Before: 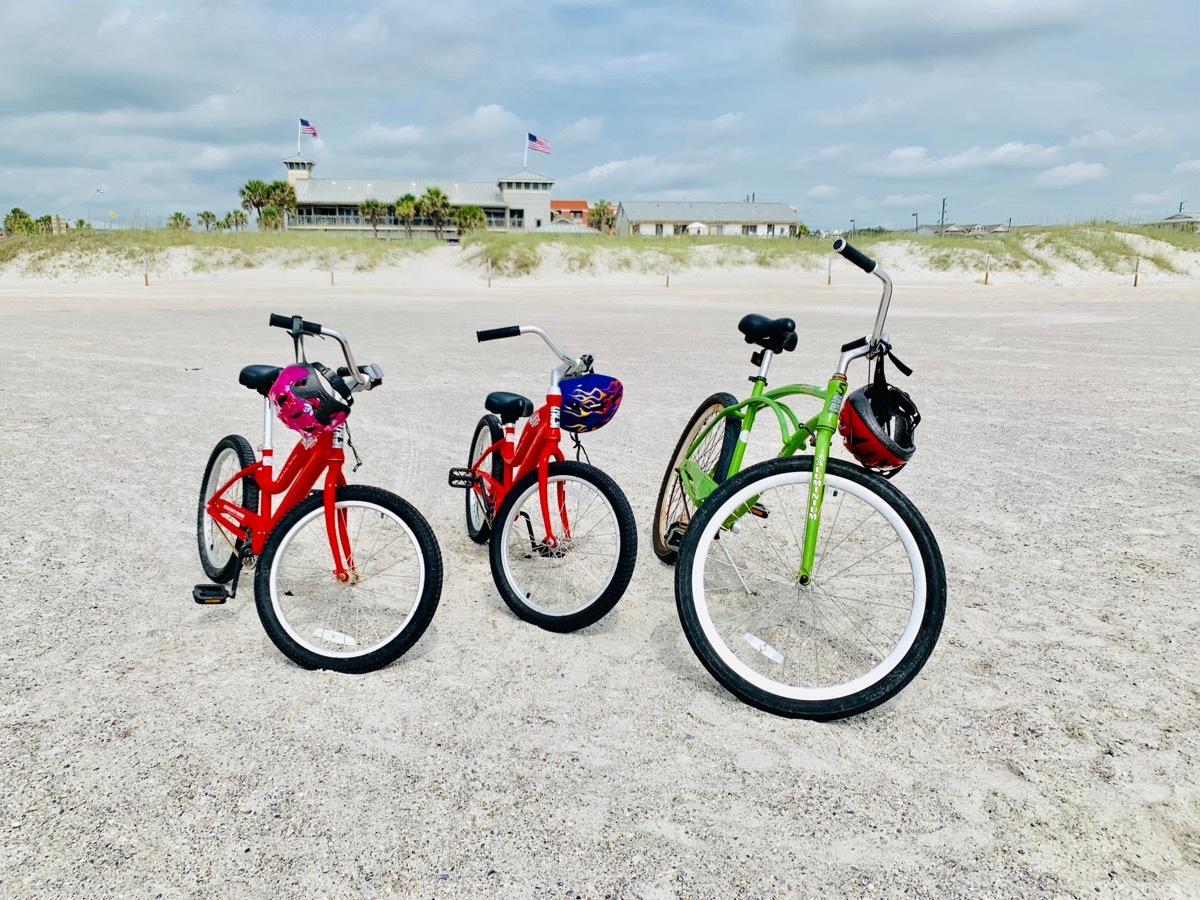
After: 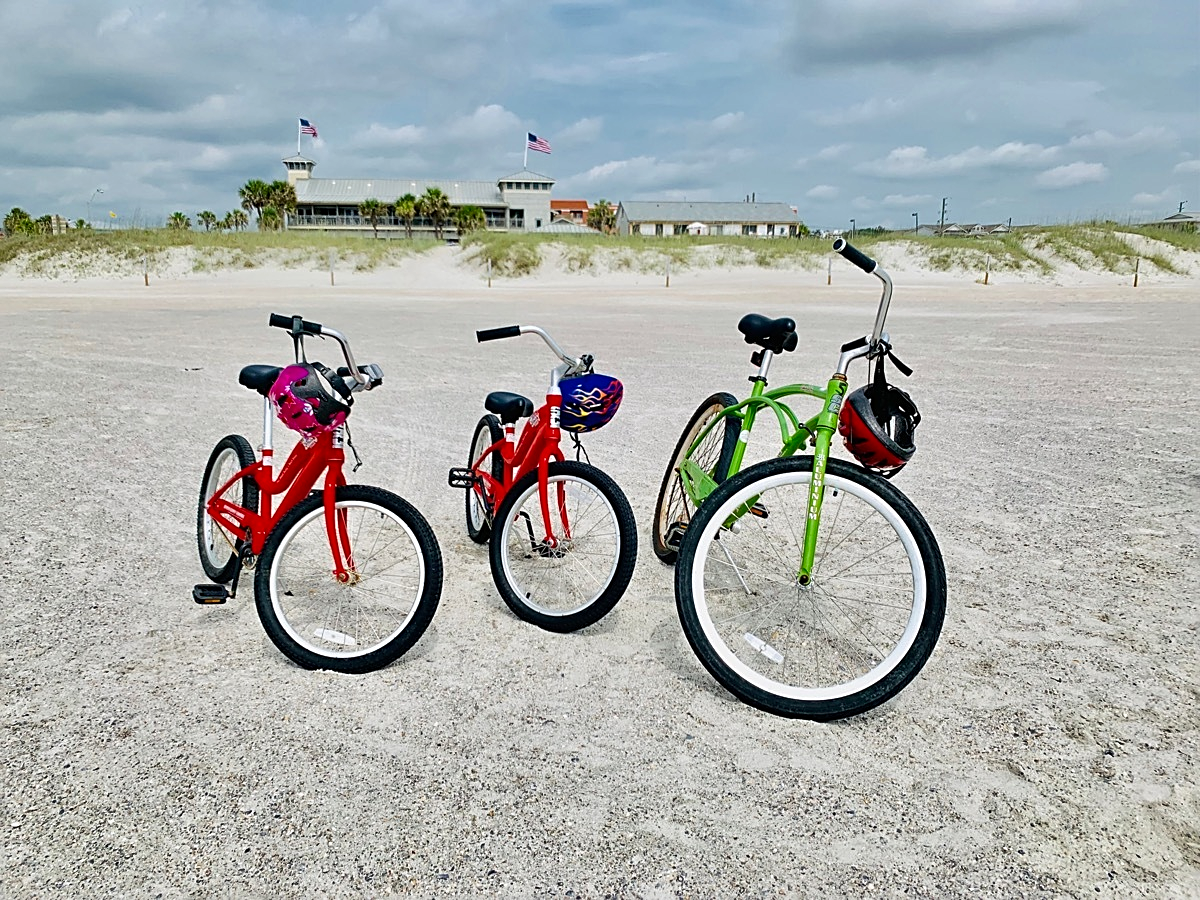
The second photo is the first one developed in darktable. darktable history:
shadows and highlights: low approximation 0.01, soften with gaussian
sharpen: on, module defaults
